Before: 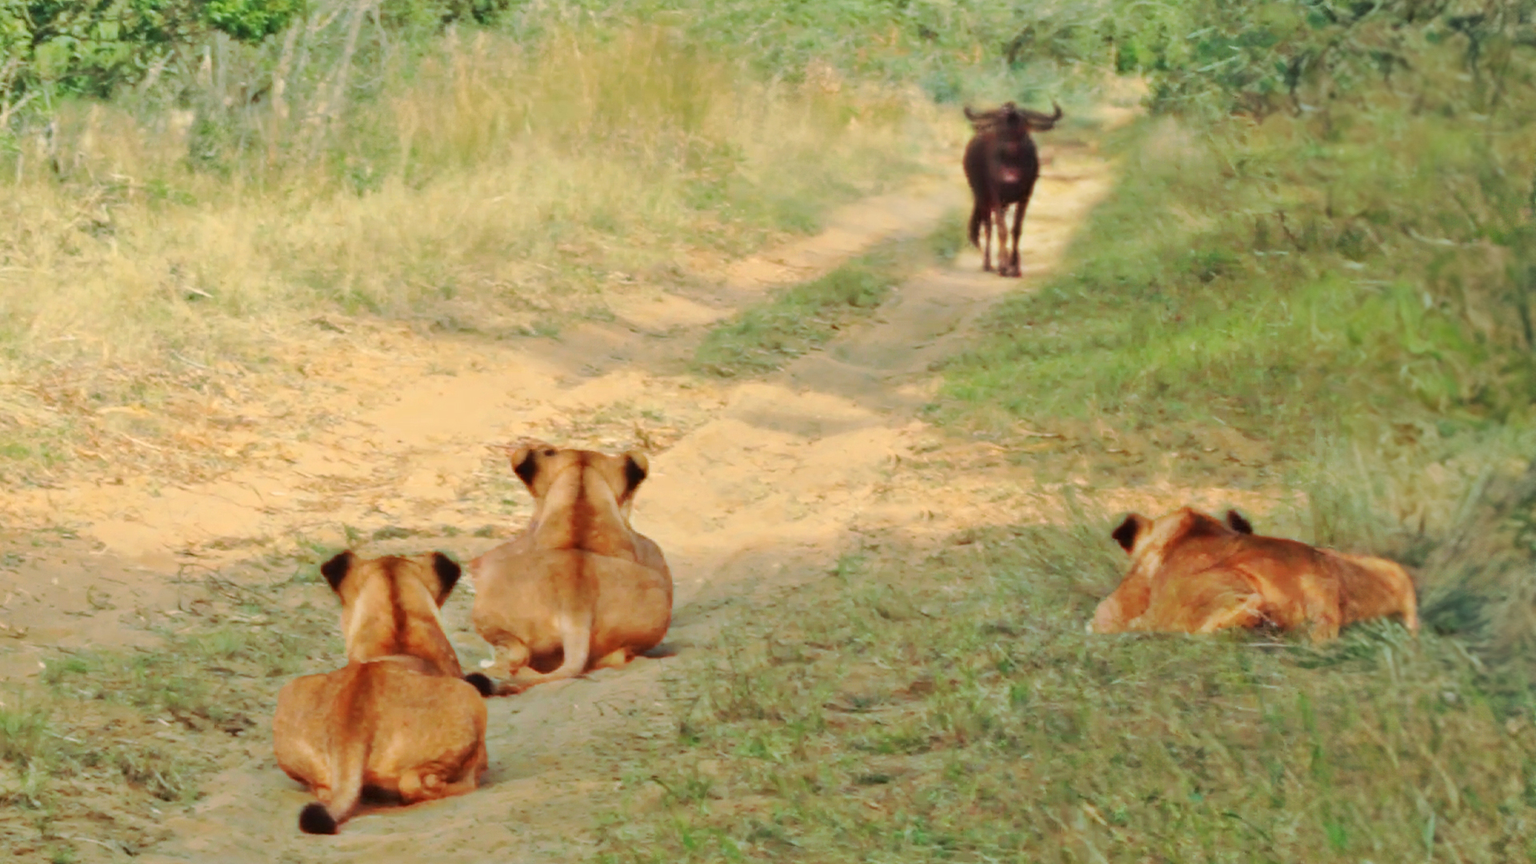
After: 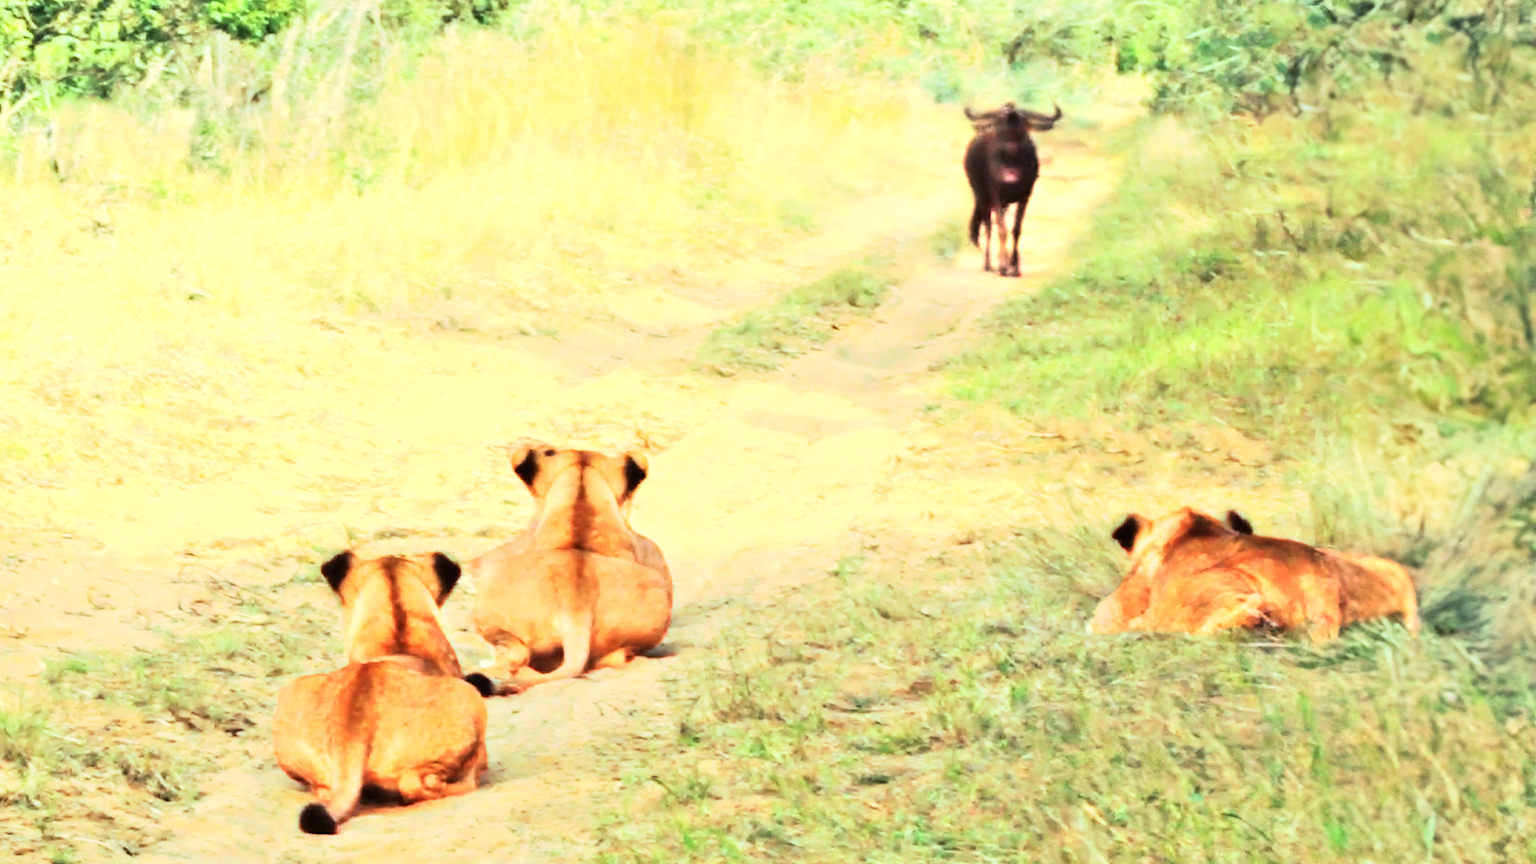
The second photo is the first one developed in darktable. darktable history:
base curve: curves: ch0 [(0, 0) (0.007, 0.004) (0.027, 0.03) (0.046, 0.07) (0.207, 0.54) (0.442, 0.872) (0.673, 0.972) (1, 1)], preserve colors average RGB
